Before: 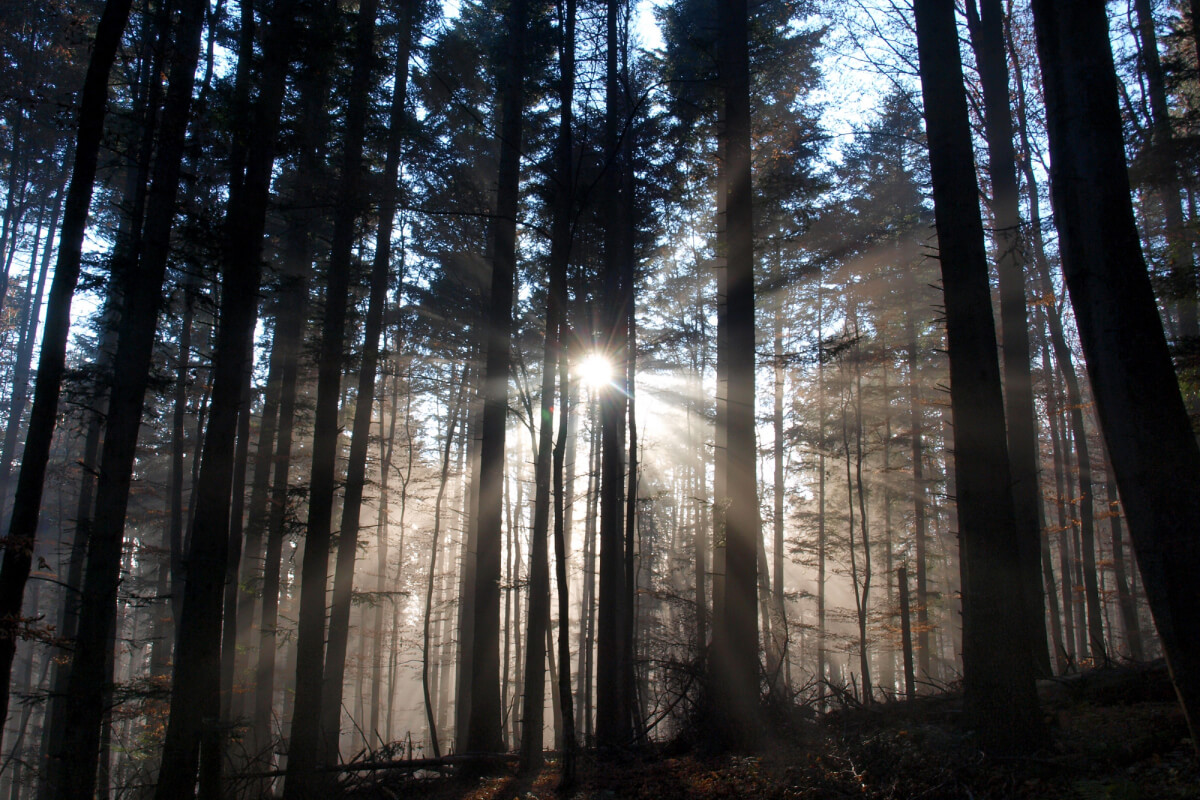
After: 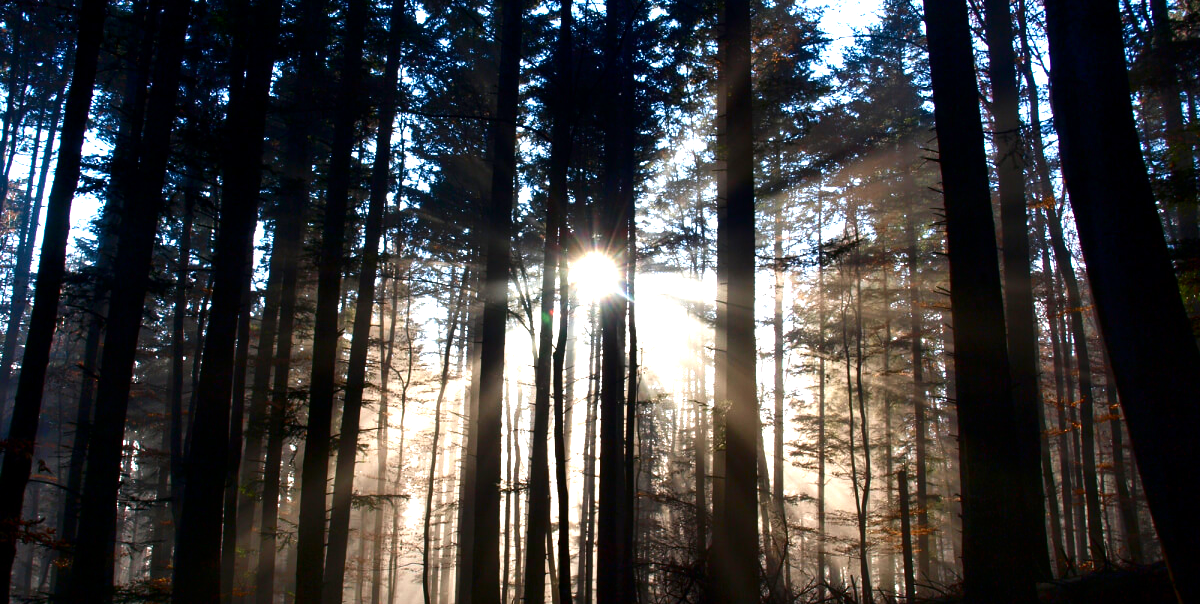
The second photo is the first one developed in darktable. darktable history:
exposure: black level correction 0, exposure 1.001 EV, compensate highlight preservation false
crop and rotate: top 12.211%, bottom 12.273%
contrast brightness saturation: contrast 0.096, brightness -0.258, saturation 0.142
color balance rgb: power › luminance -8.961%, perceptual saturation grading › global saturation 14.857%
